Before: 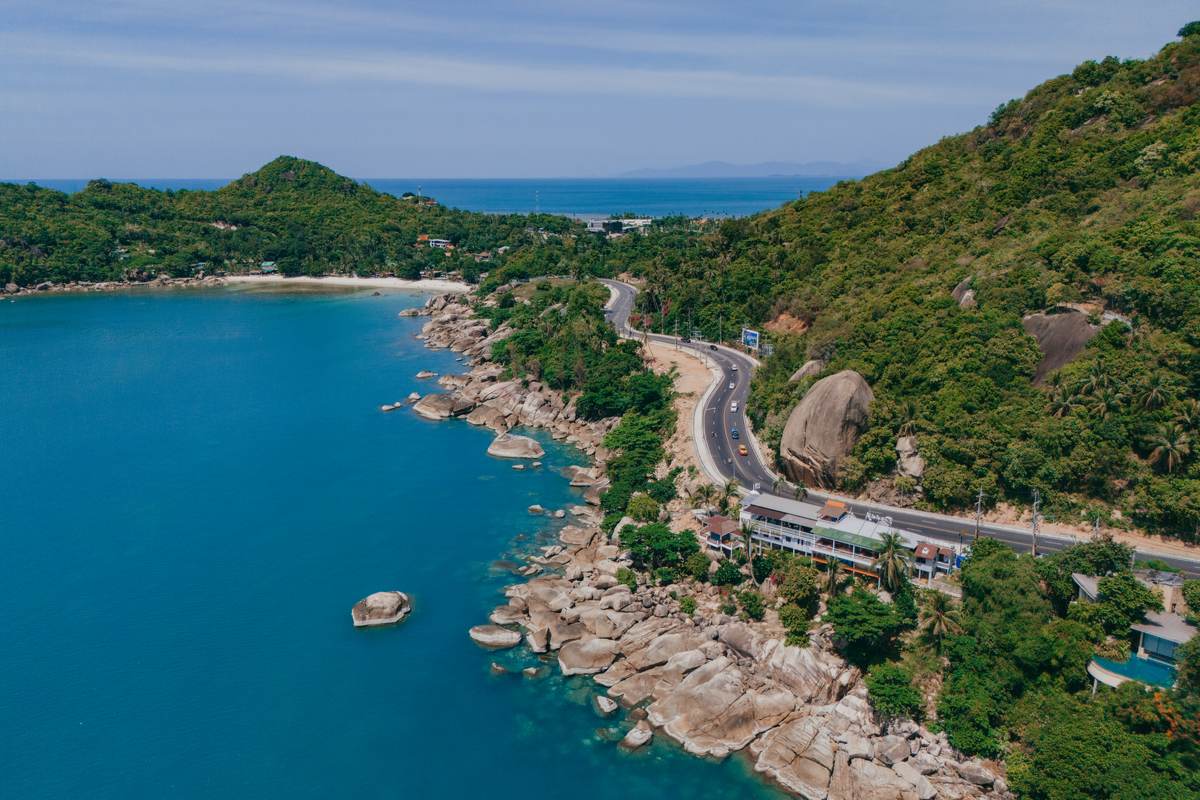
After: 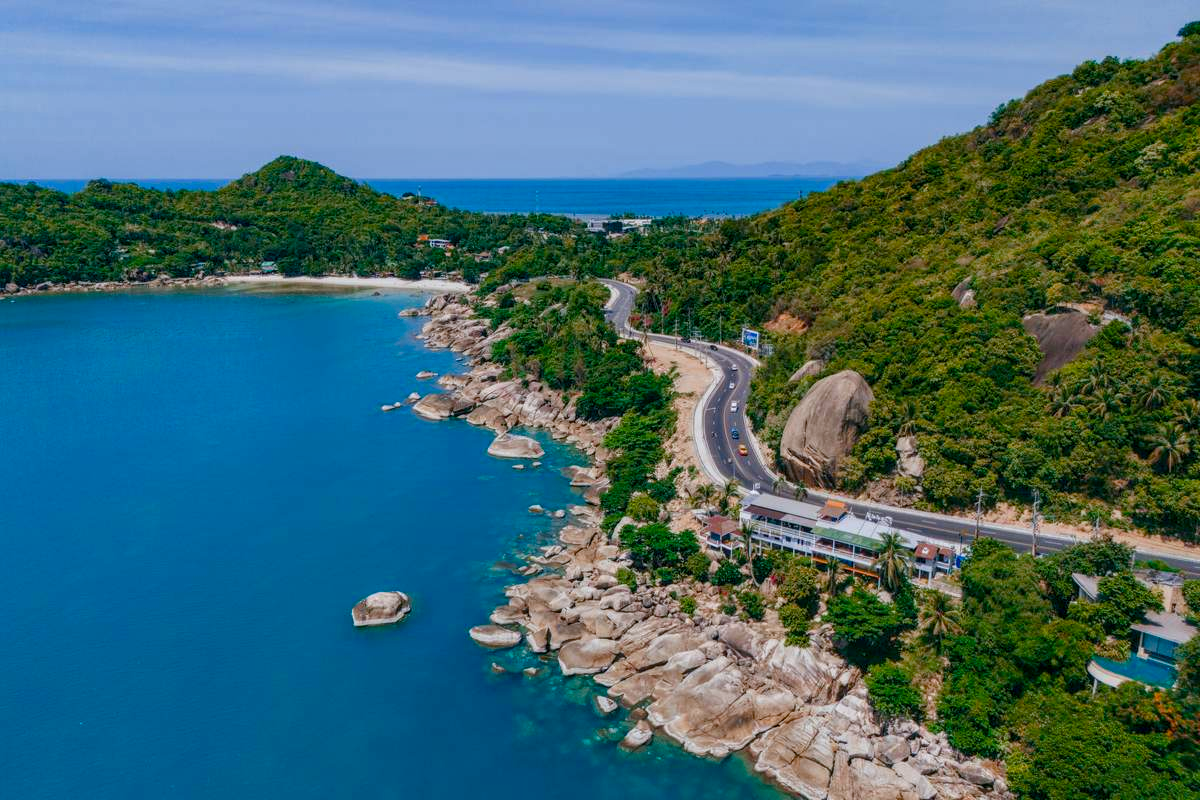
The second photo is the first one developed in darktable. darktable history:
color balance rgb: perceptual saturation grading › global saturation 35%, perceptual saturation grading › highlights -25%, perceptual saturation grading › shadows 25%, global vibrance 10%
white balance: red 0.98, blue 1.034
local contrast: on, module defaults
